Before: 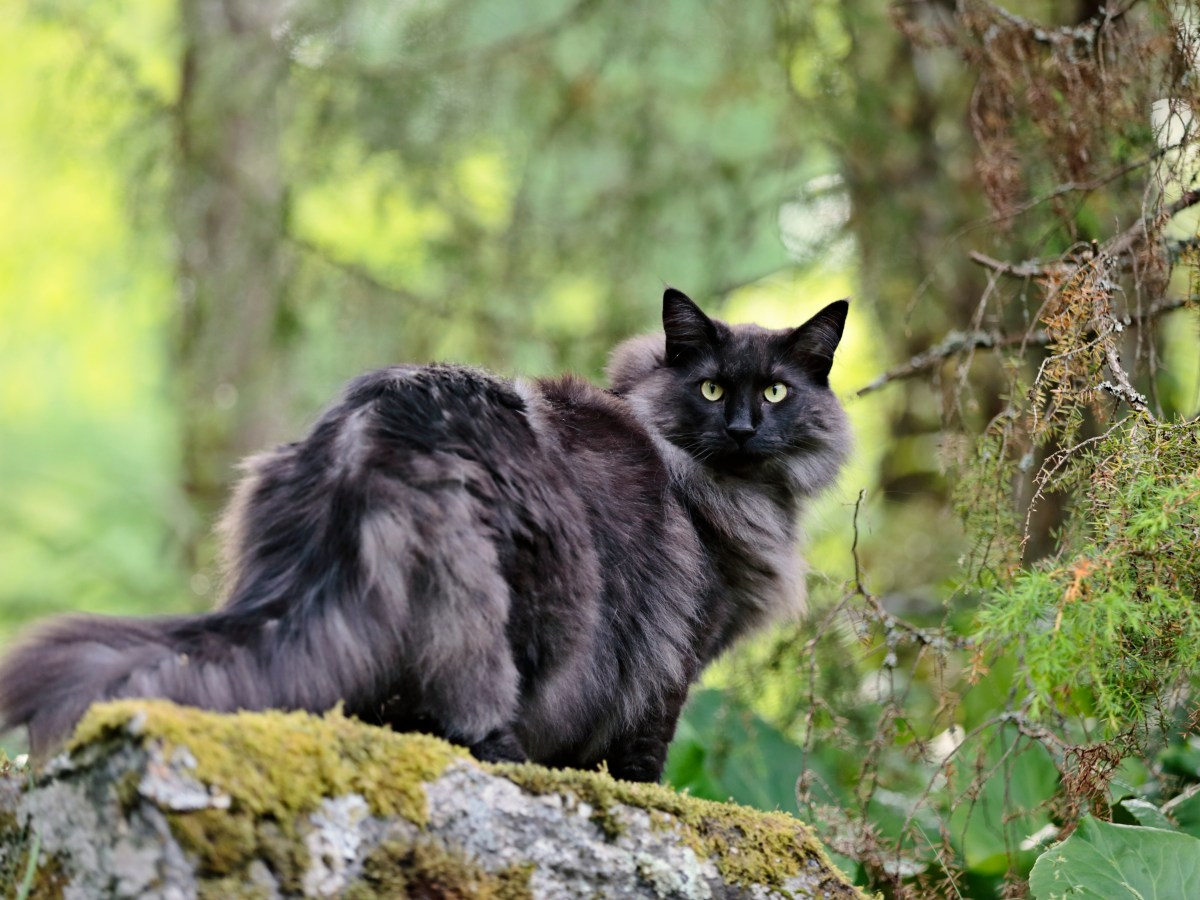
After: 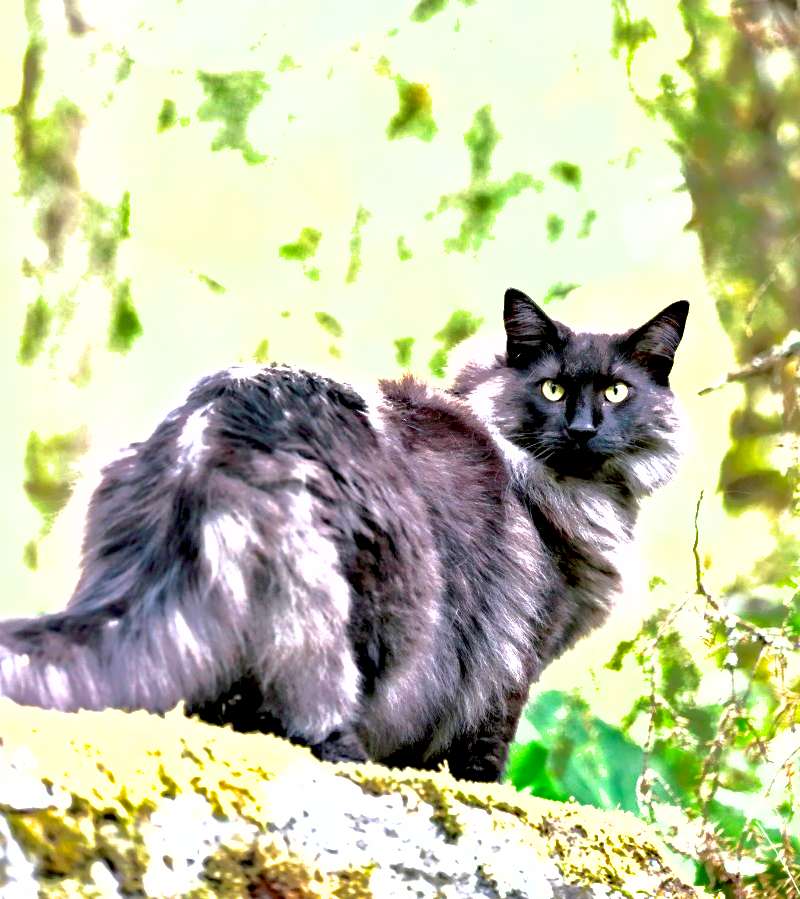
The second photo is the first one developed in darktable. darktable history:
shadows and highlights: shadows 39.88, highlights -59.68
crop and rotate: left 13.325%, right 19.977%
exposure: black level correction 0.005, exposure 2.065 EV, compensate highlight preservation false
